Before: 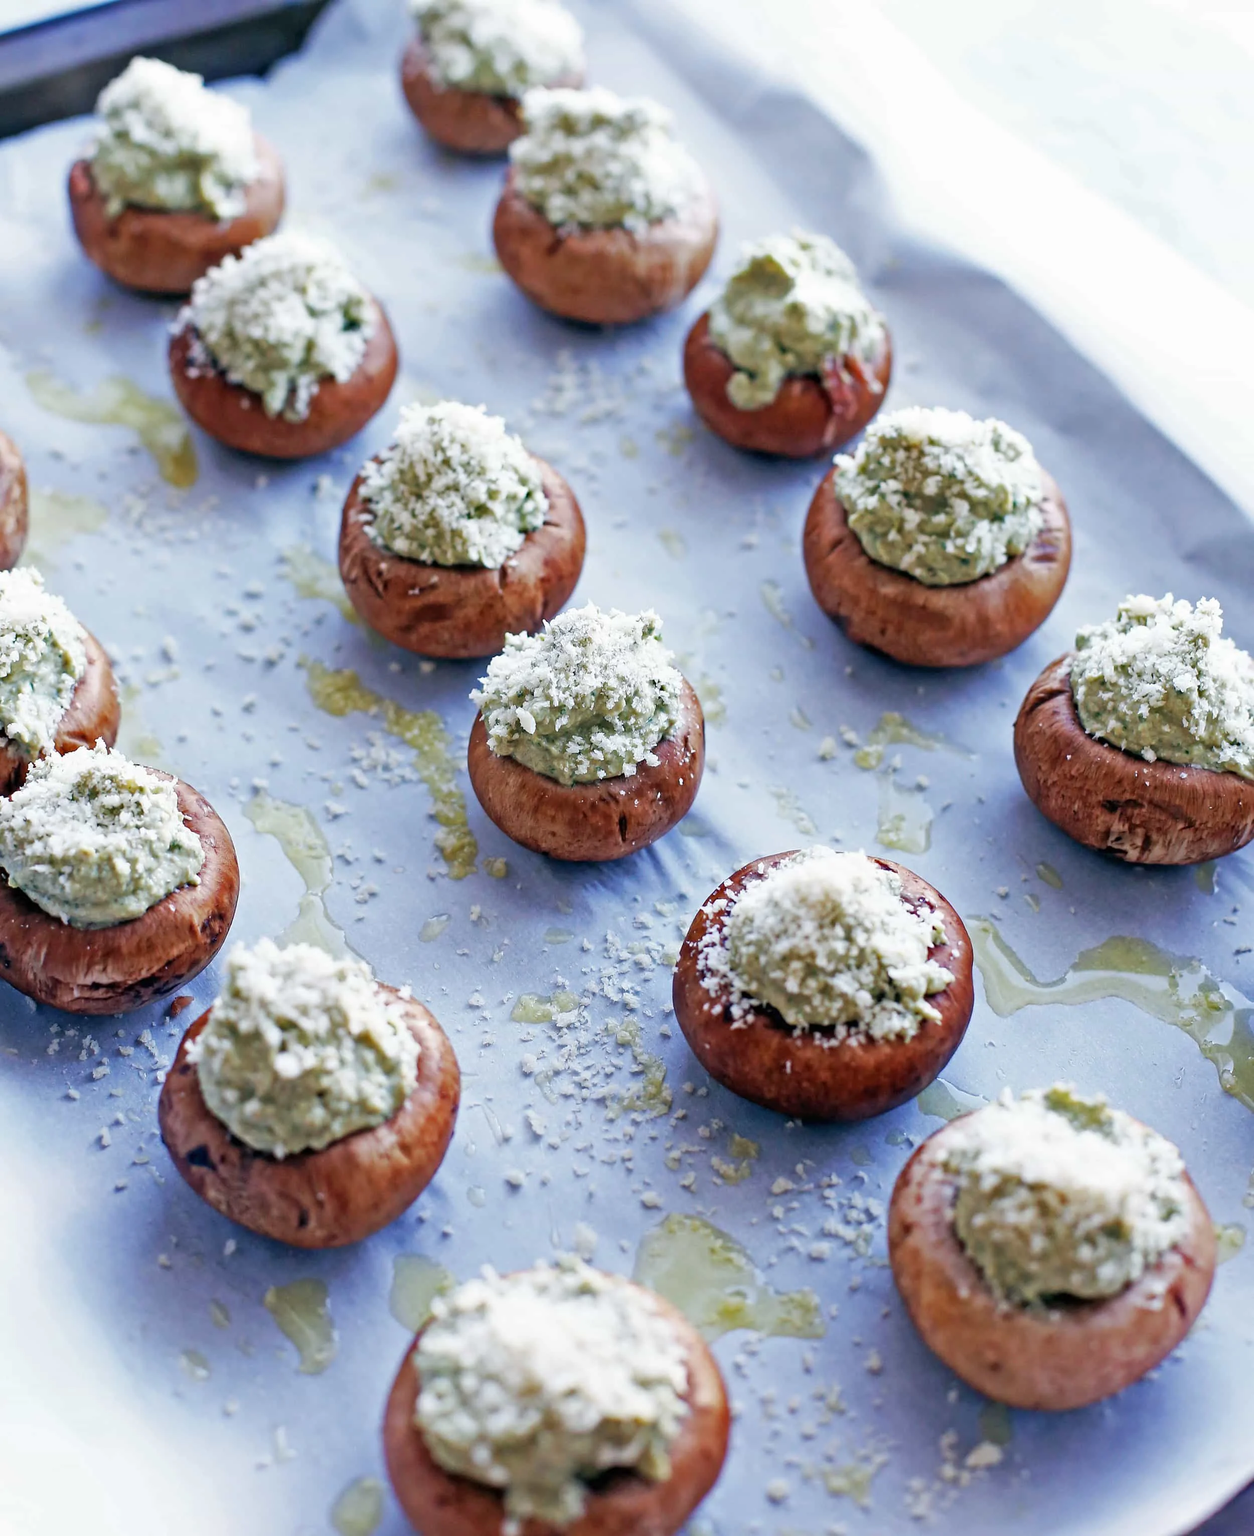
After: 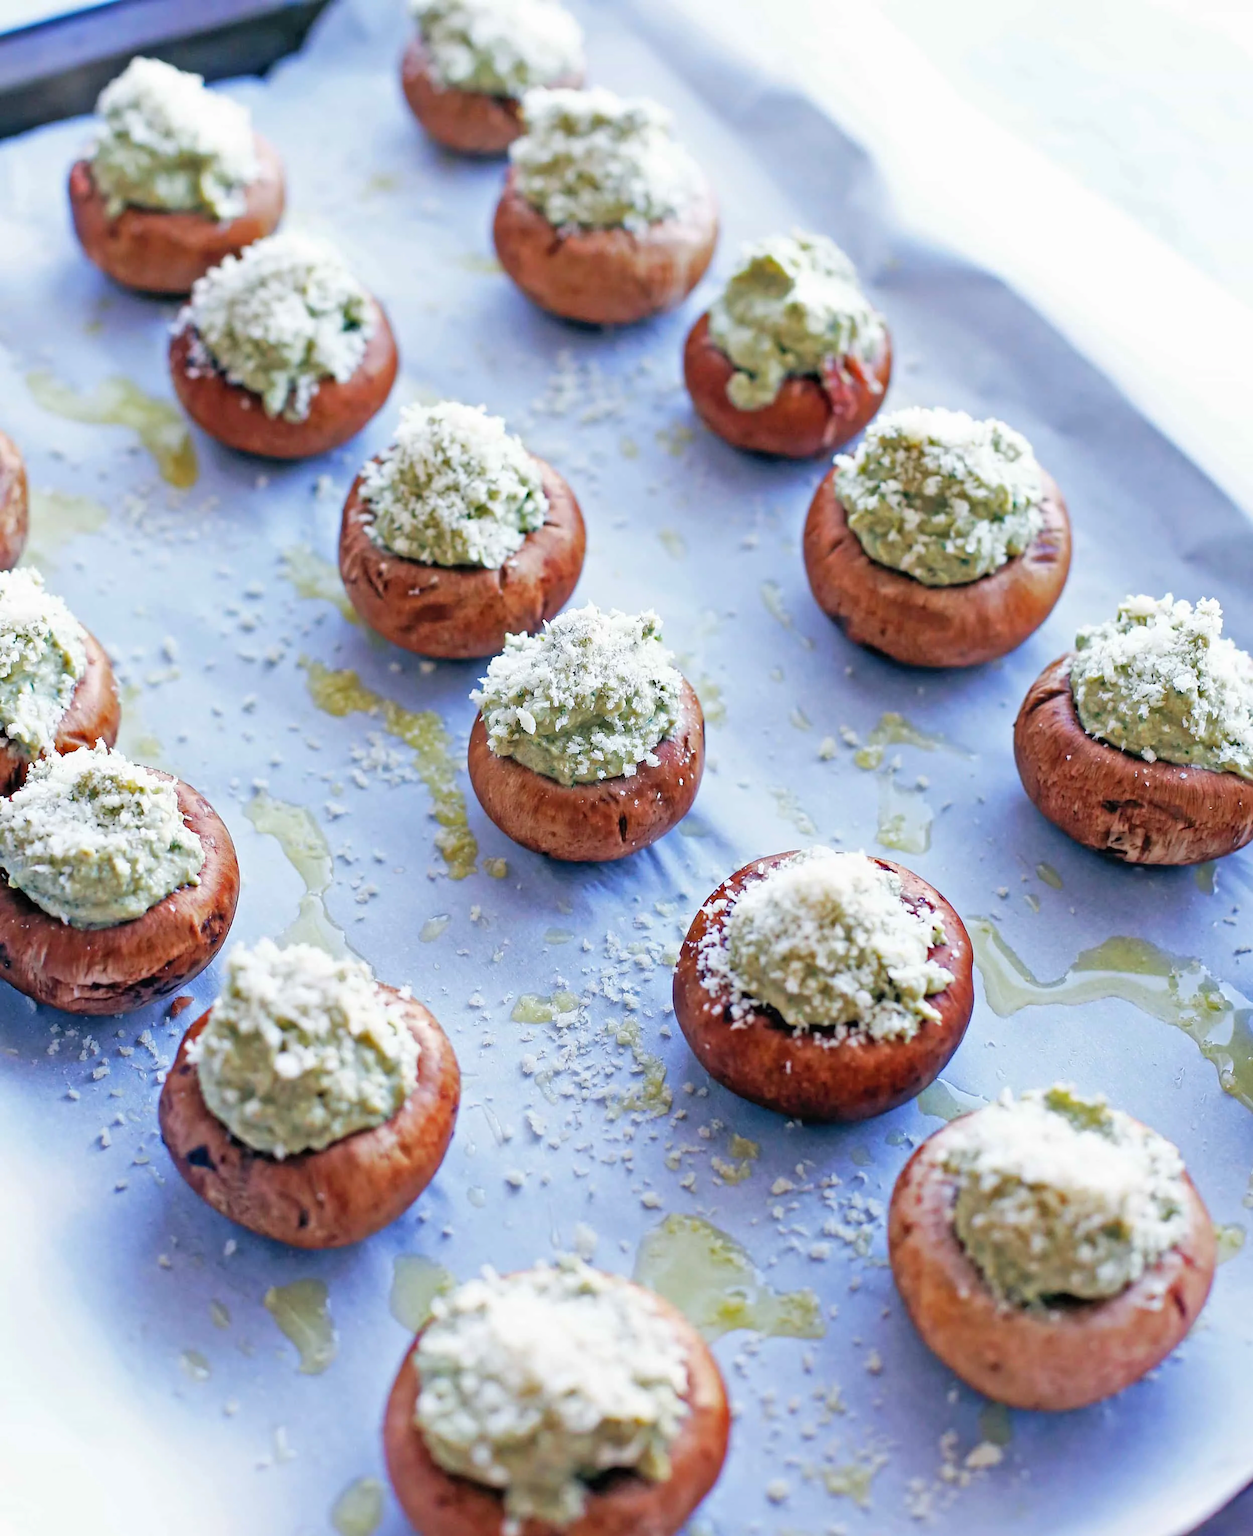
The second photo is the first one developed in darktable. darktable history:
contrast brightness saturation: brightness 0.086, saturation 0.193
